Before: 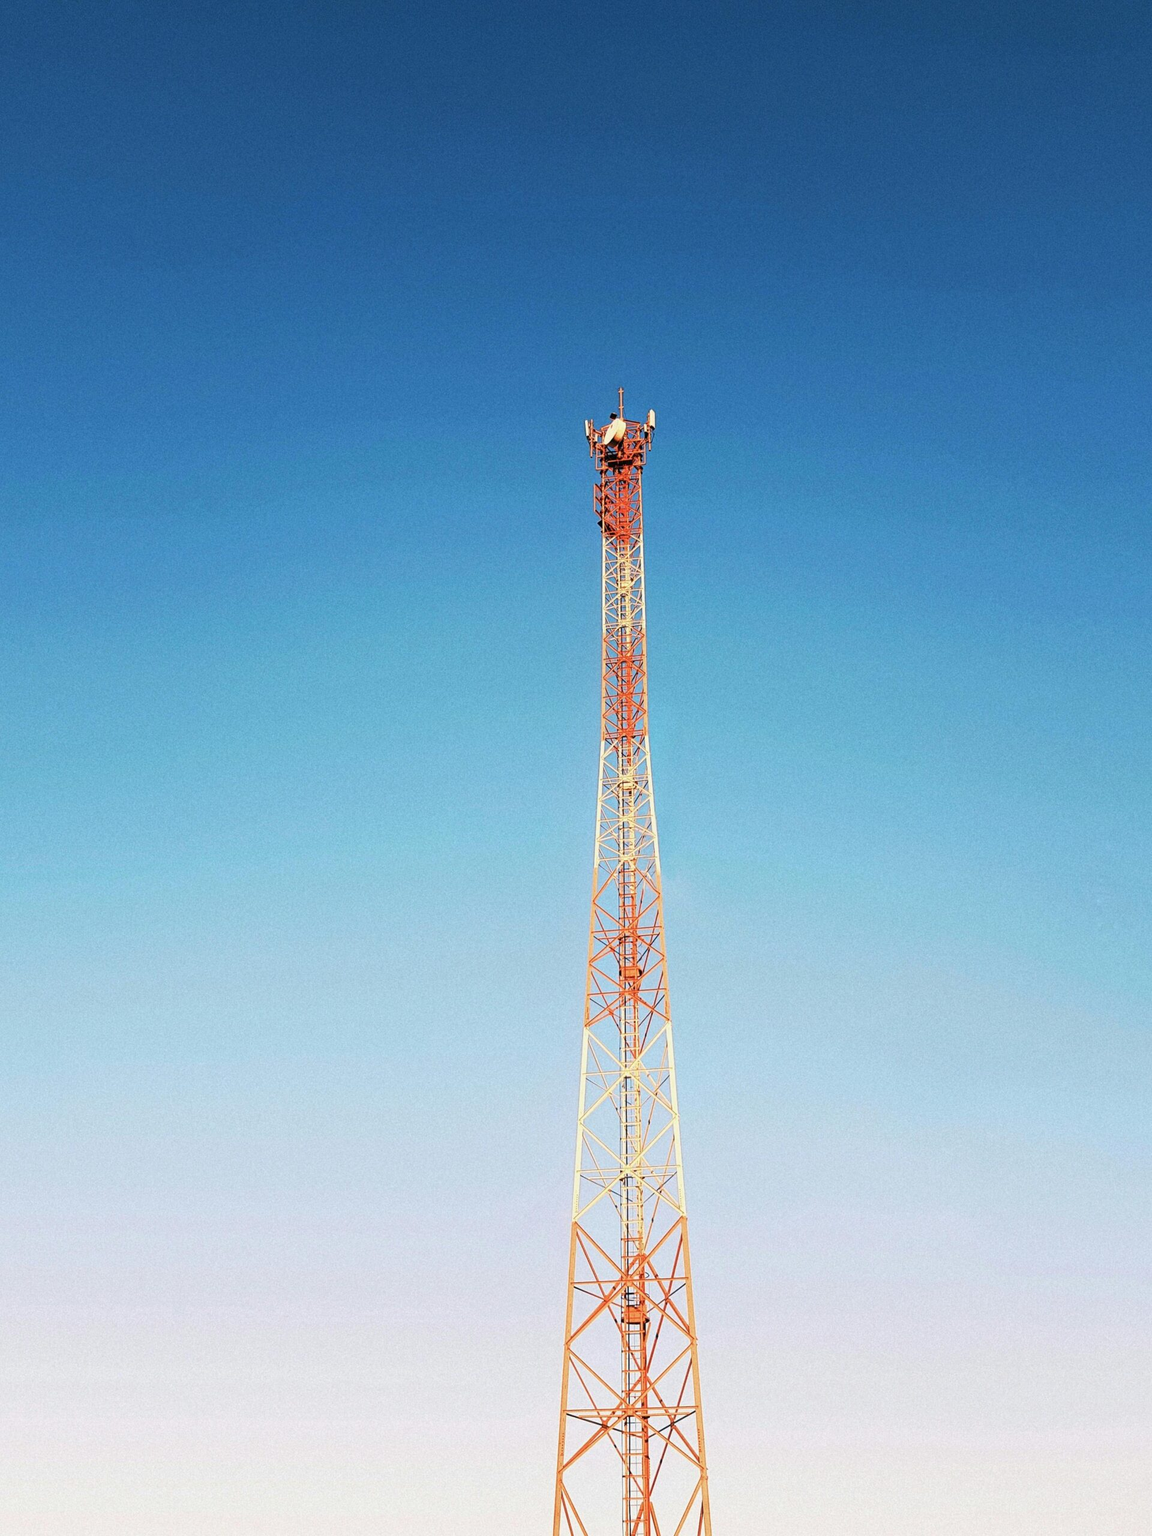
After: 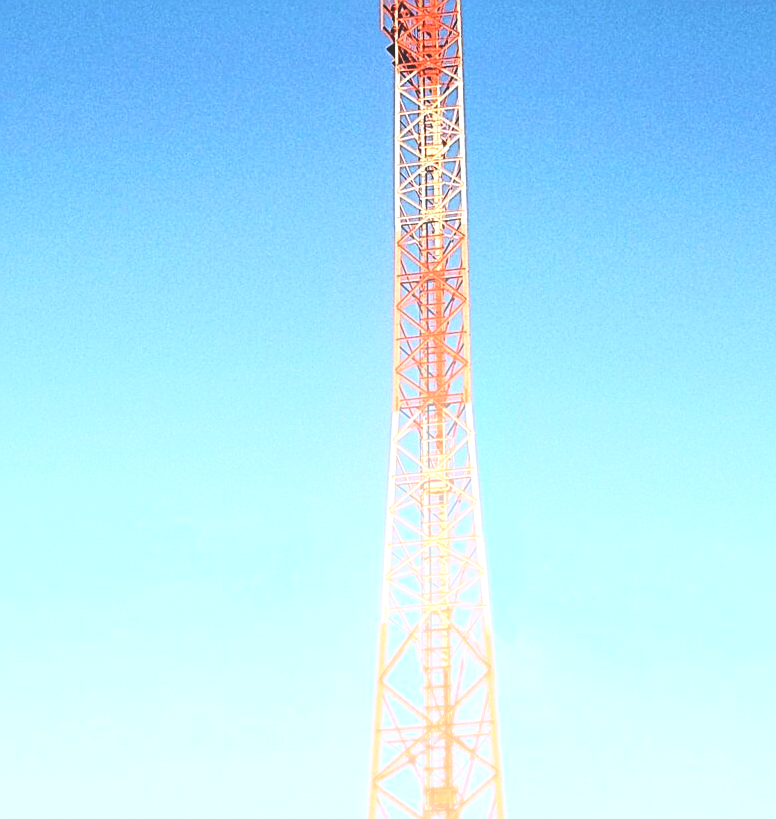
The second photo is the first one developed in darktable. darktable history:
crop: left 31.751%, top 32.172%, right 27.8%, bottom 35.83%
tone equalizer: -8 EV -0.417 EV, -7 EV -0.389 EV, -6 EV -0.333 EV, -5 EV -0.222 EV, -3 EV 0.222 EV, -2 EV 0.333 EV, -1 EV 0.389 EV, +0 EV 0.417 EV, edges refinement/feathering 500, mask exposure compensation -1.57 EV, preserve details no
white balance: red 1.05, blue 1.072
velvia: strength 15%
sharpen: on, module defaults
exposure: black level correction 0, compensate exposure bias true, compensate highlight preservation false
bloom: size 40%
